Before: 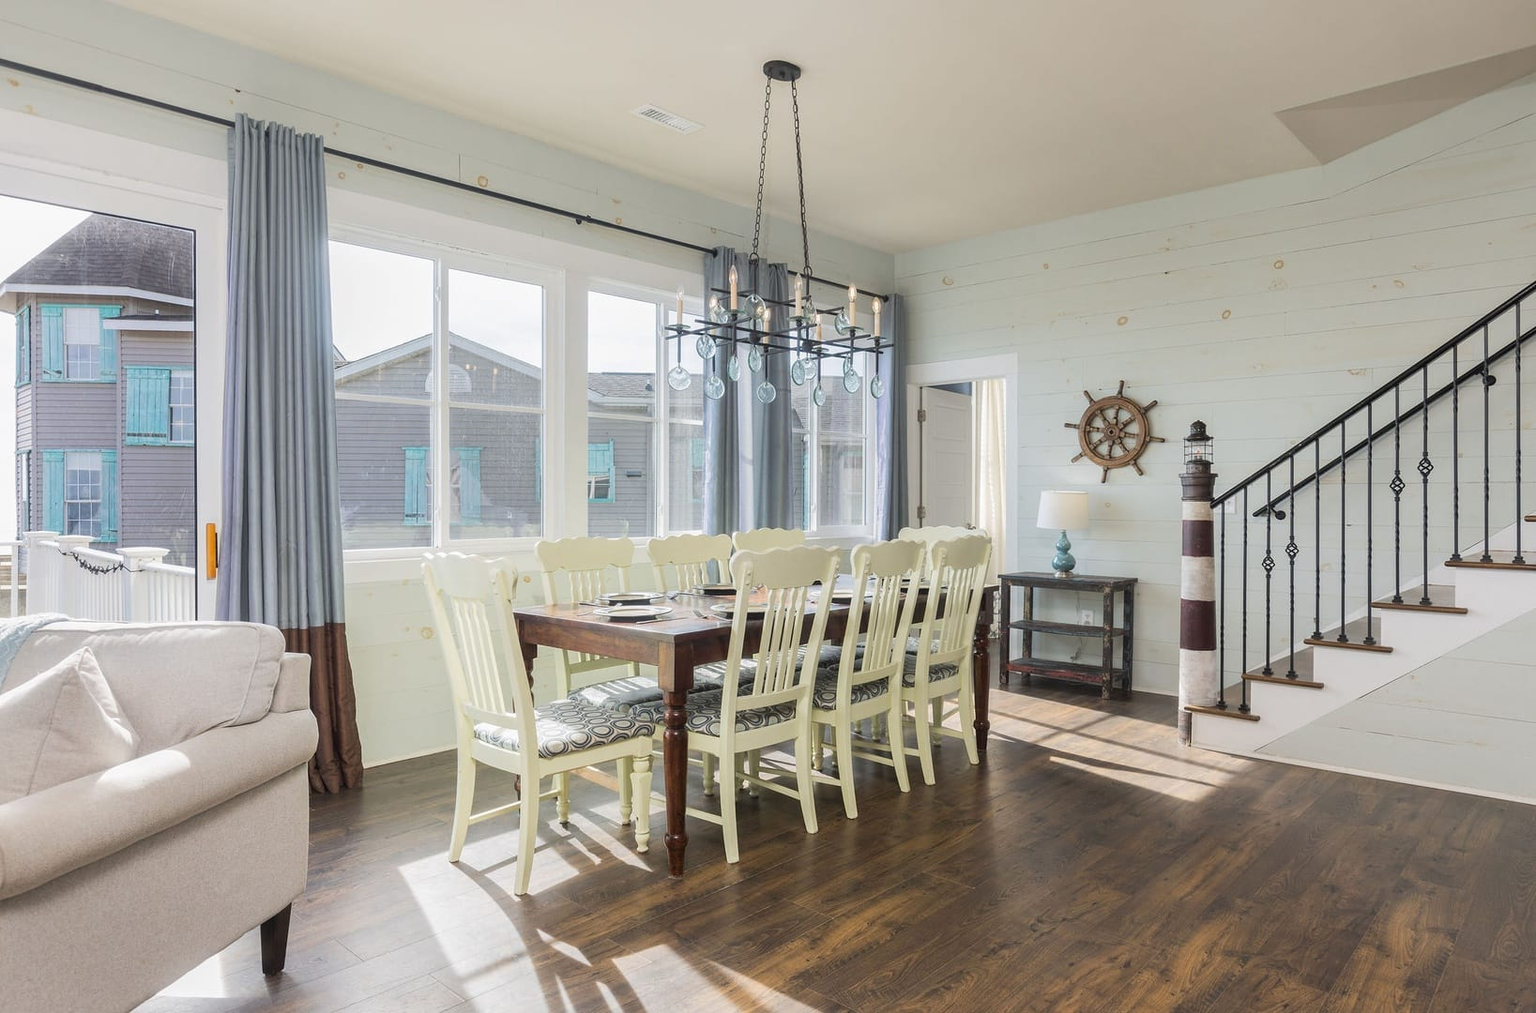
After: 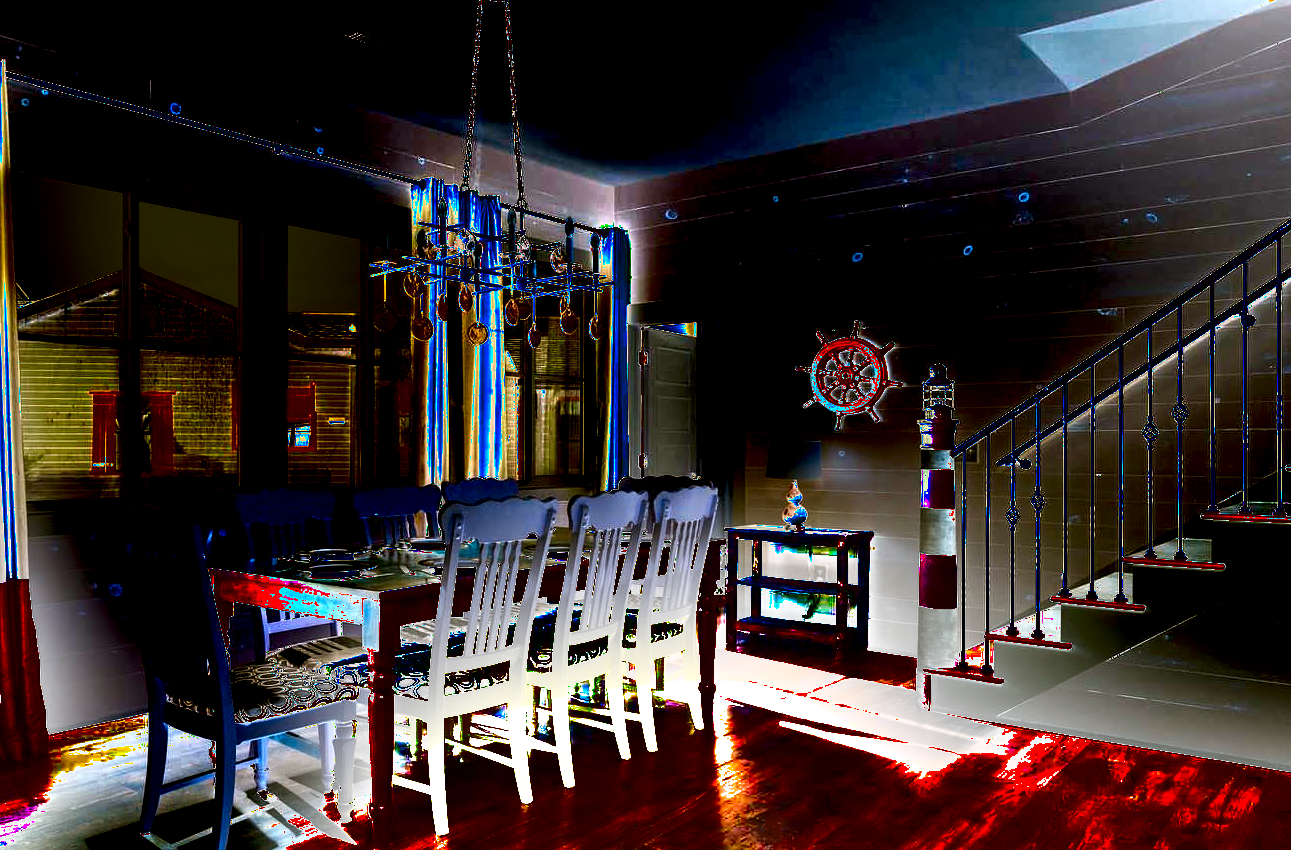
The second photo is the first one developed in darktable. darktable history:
exposure: black level correction 0.001, exposure 2.607 EV, compensate exposure bias true, compensate highlight preservation false
shadows and highlights: radius 123.98, shadows 100, white point adjustment -3, highlights -100, highlights color adjustment 89.84%, soften with gaussian
crop and rotate: left 20.74%, top 7.912%, right 0.375%, bottom 13.378%
contrast brightness saturation: contrast 0.28
color calibration: illuminant as shot in camera, x 0.358, y 0.373, temperature 4628.91 K
